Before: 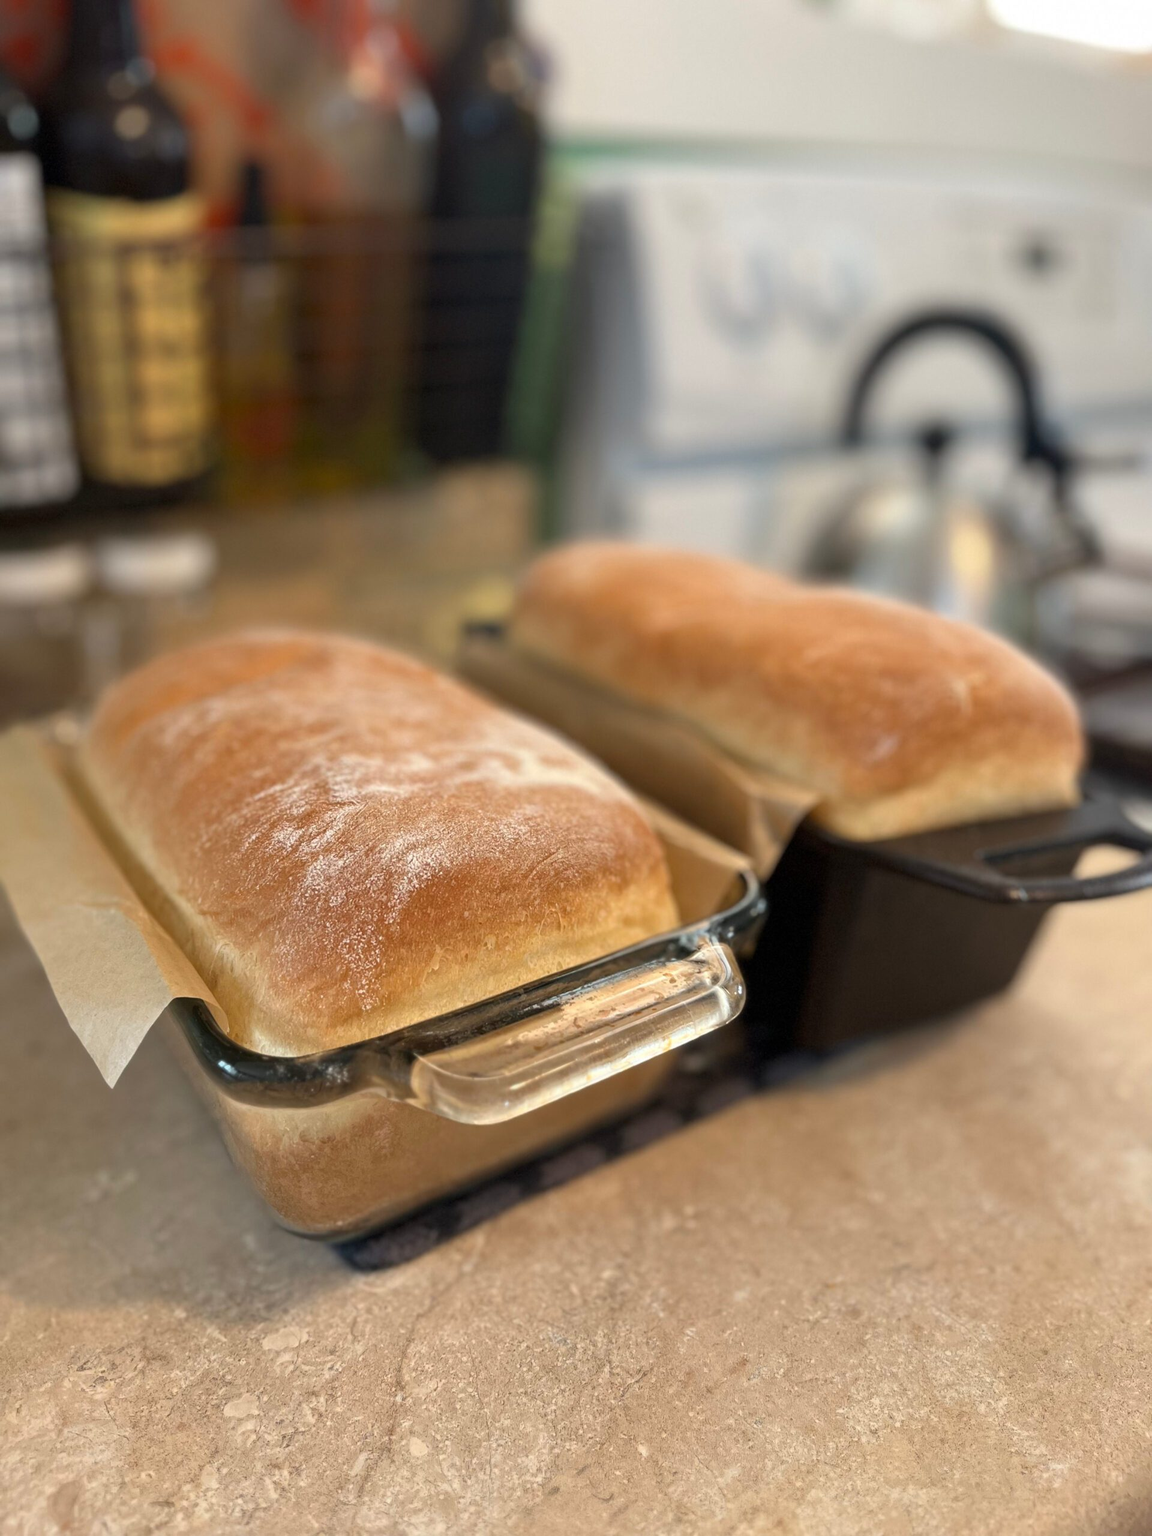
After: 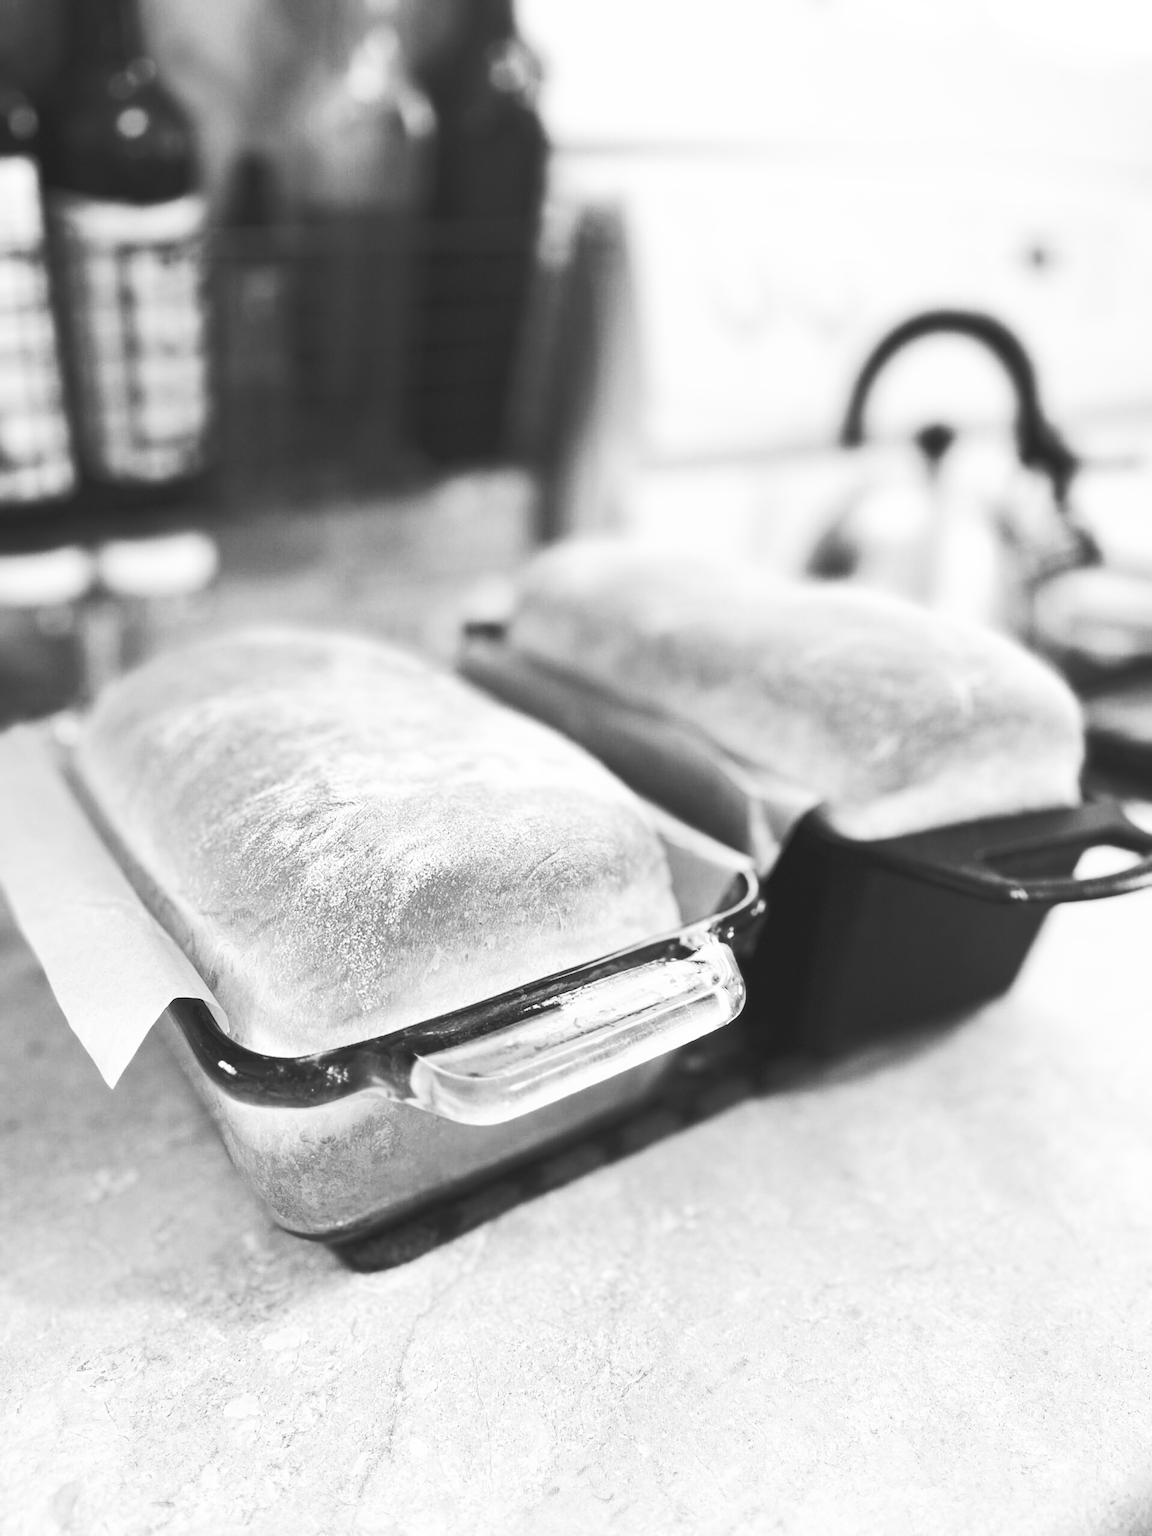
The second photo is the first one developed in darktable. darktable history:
monochrome: on, module defaults
base curve: curves: ch0 [(0, 0.015) (0.085, 0.116) (0.134, 0.298) (0.19, 0.545) (0.296, 0.764) (0.599, 0.982) (1, 1)], preserve colors none
